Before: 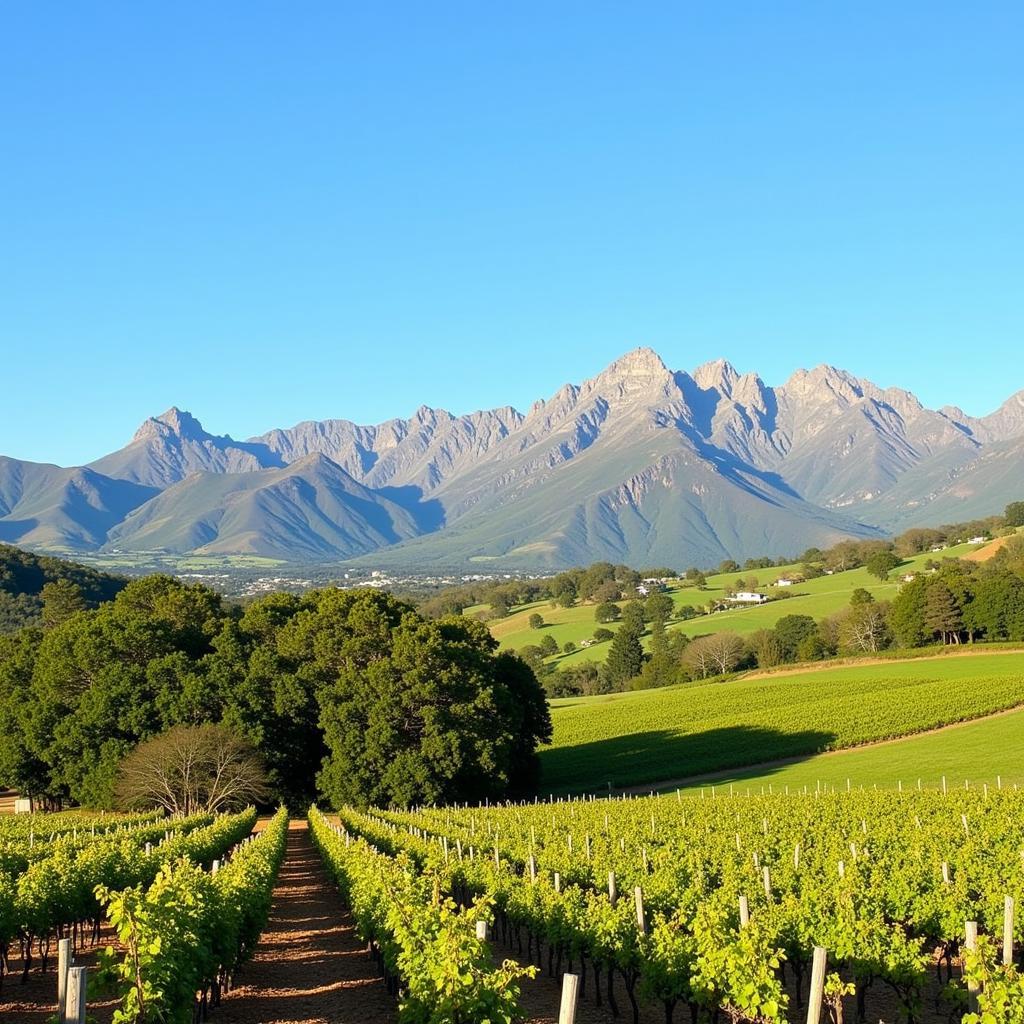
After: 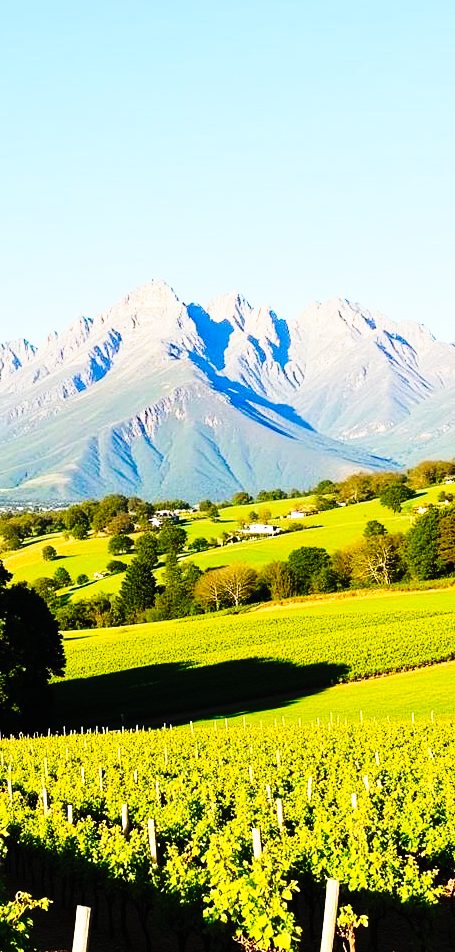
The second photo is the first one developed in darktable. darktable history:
crop: left 47.628%, top 6.643%, right 7.874%
tone curve: curves: ch0 [(0, 0) (0.003, 0.005) (0.011, 0.008) (0.025, 0.01) (0.044, 0.014) (0.069, 0.017) (0.1, 0.022) (0.136, 0.028) (0.177, 0.037) (0.224, 0.049) (0.277, 0.091) (0.335, 0.168) (0.399, 0.292) (0.468, 0.463) (0.543, 0.637) (0.623, 0.792) (0.709, 0.903) (0.801, 0.963) (0.898, 0.985) (1, 1)], preserve colors none
